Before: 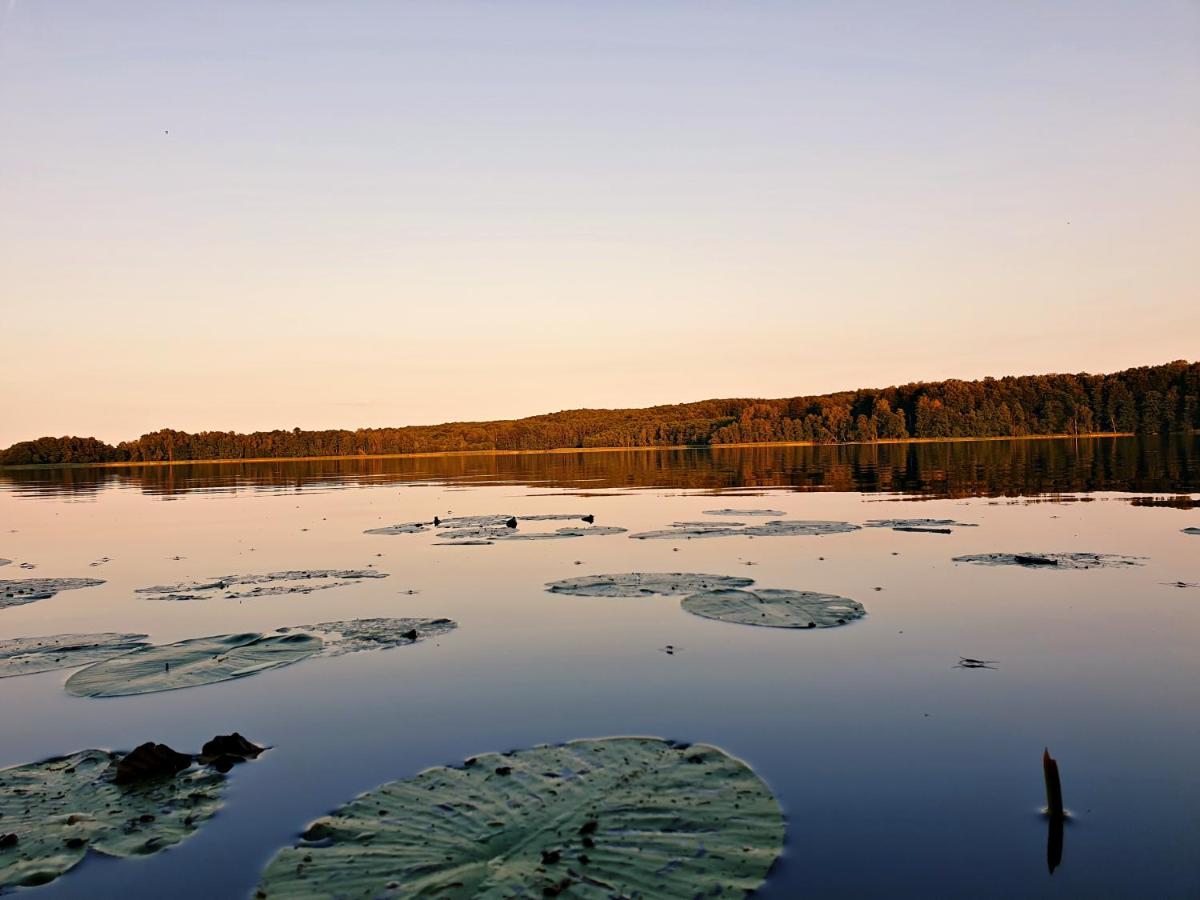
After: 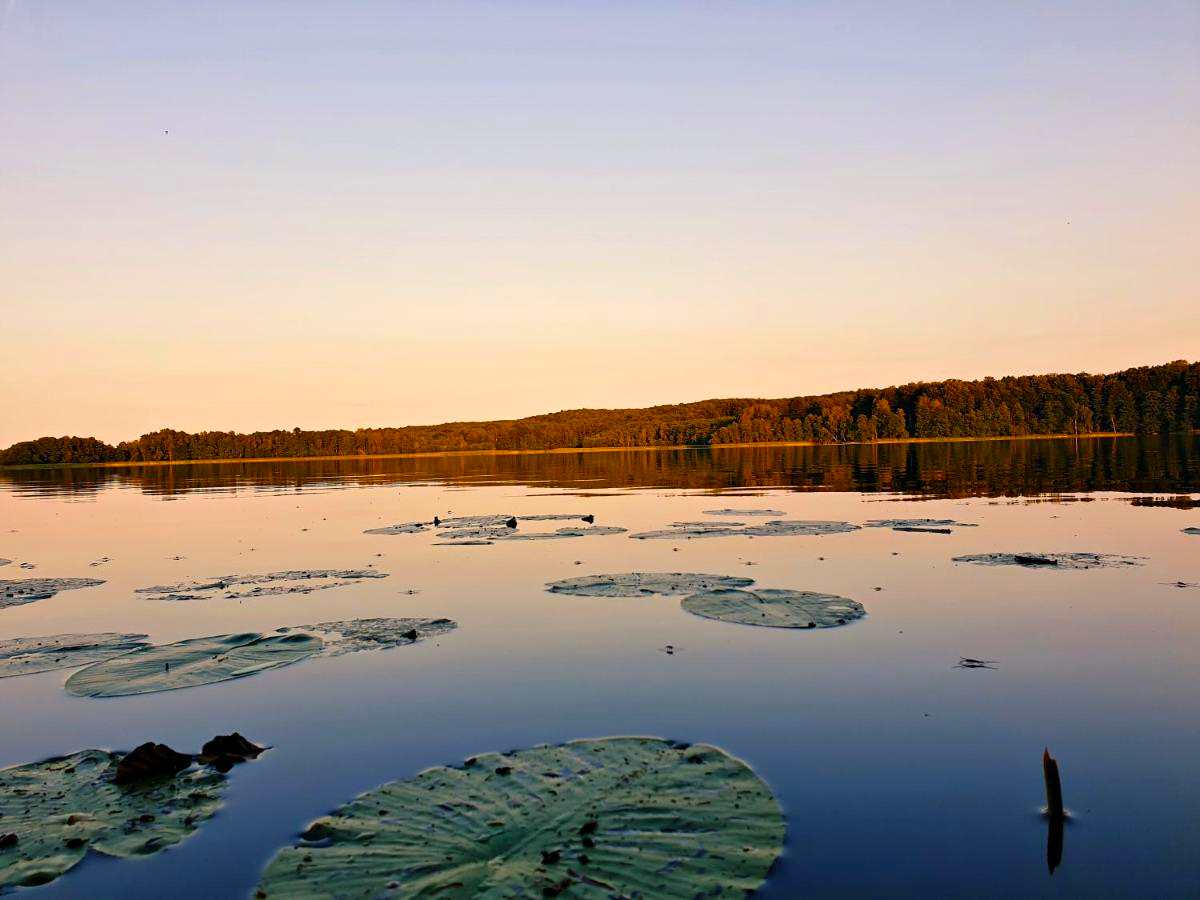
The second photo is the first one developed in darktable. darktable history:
color balance rgb: perceptual saturation grading › global saturation 30.072%, global vibrance 20%
